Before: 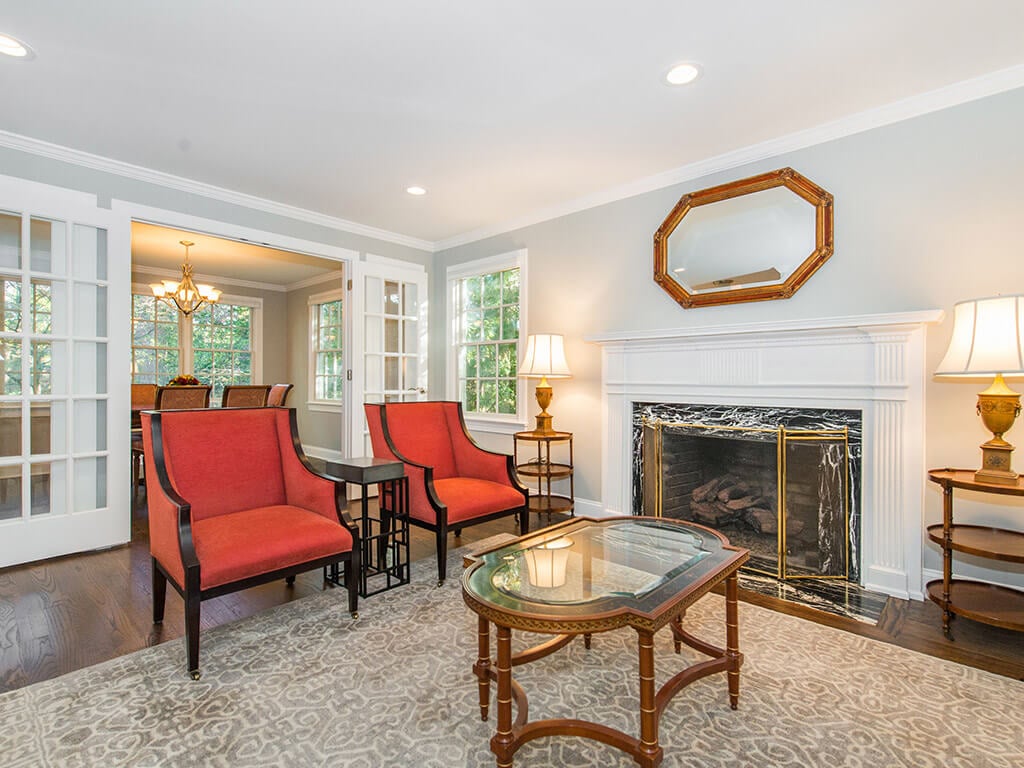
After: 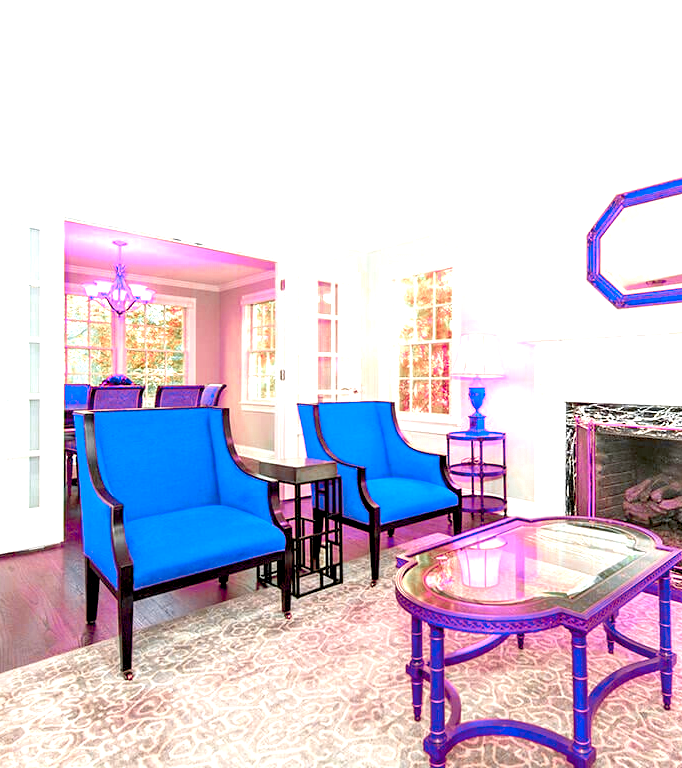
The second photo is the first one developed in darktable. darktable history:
rgb curve: mode RGB, independent channels
shadows and highlights: shadows 12, white point adjustment 1.2, highlights -0.36, soften with gaussian
color zones: curves: ch0 [(0.826, 0.353)]; ch1 [(0.242, 0.647) (0.889, 0.342)]; ch2 [(0.246, 0.089) (0.969, 0.068)]
crop and rotate: left 6.617%, right 26.717%
exposure: black level correction 0.009, exposure 1.425 EV, compensate highlight preservation false
